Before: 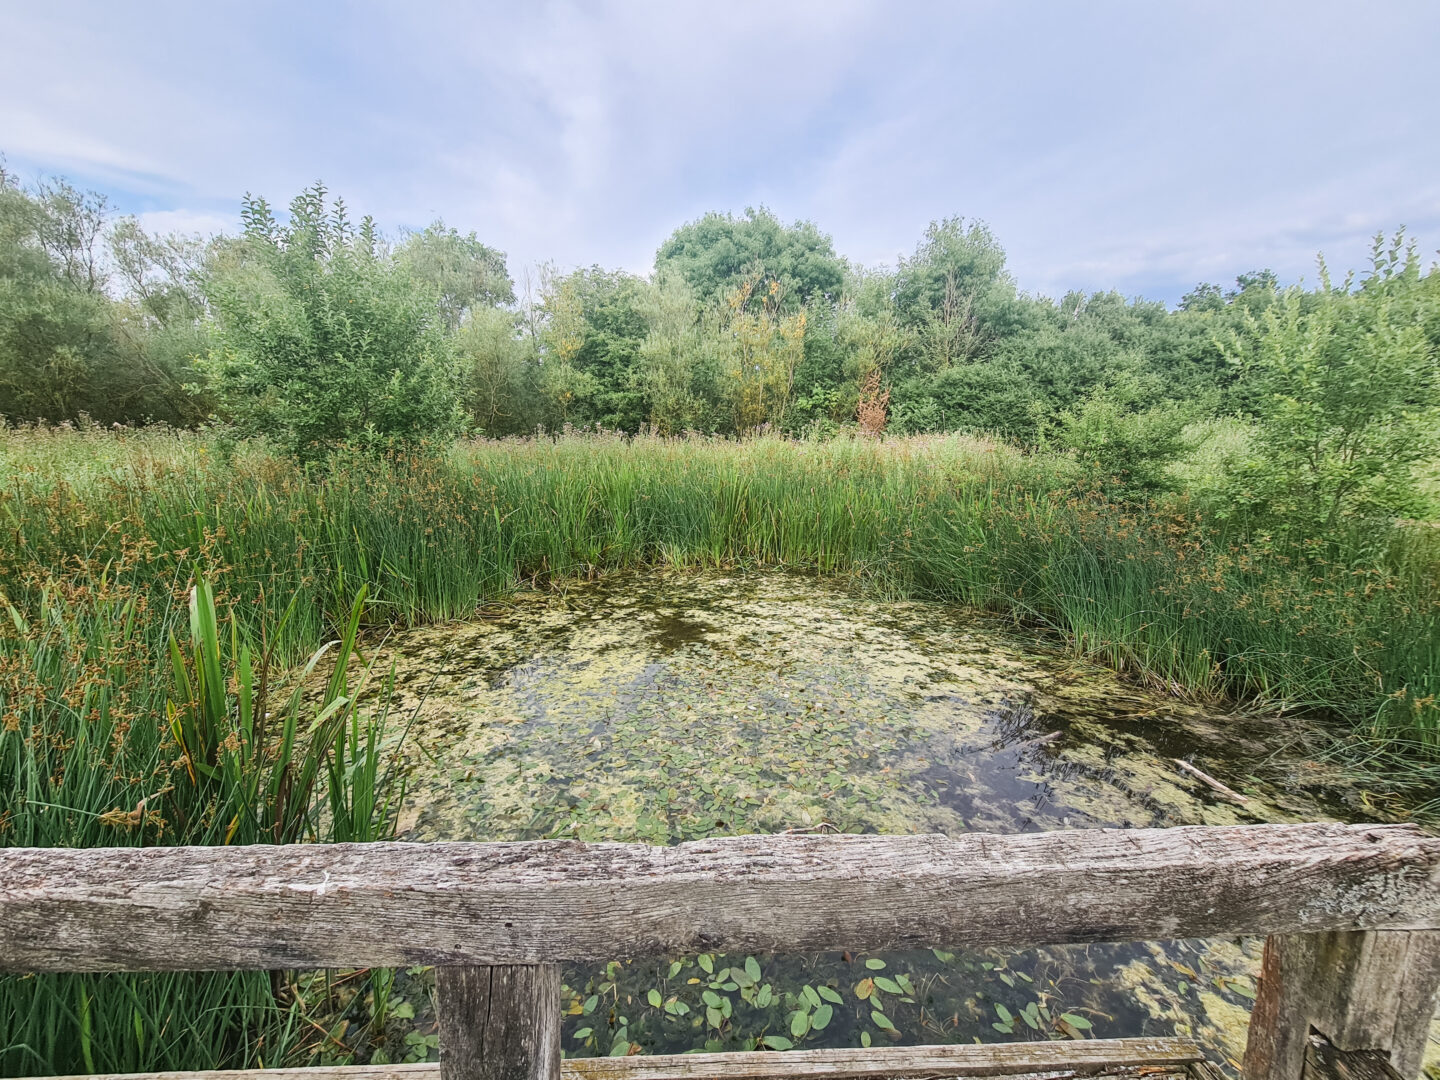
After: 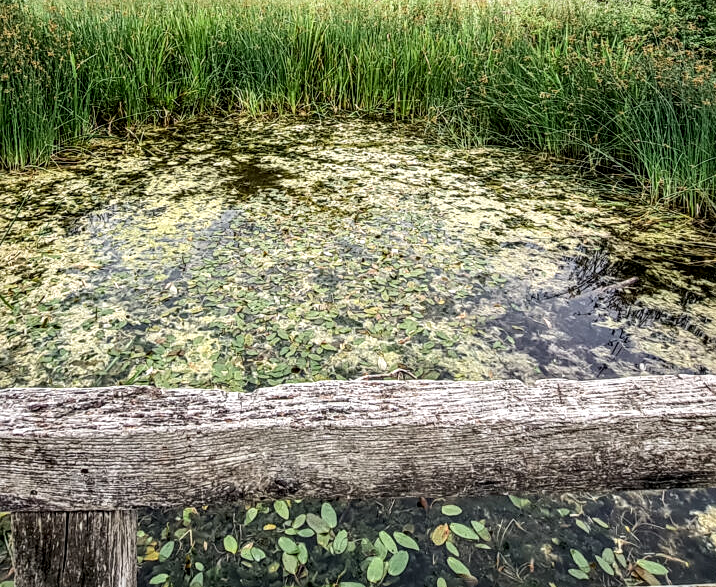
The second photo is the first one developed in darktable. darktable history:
local contrast: highlights 17%, detail 188%
sharpen: amount 0.215
contrast brightness saturation: contrast 0.037, saturation 0.072
shadows and highlights: shadows 10, white point adjustment 0.936, highlights -40.21
crop: left 29.484%, top 42.073%, right 20.782%, bottom 3.488%
